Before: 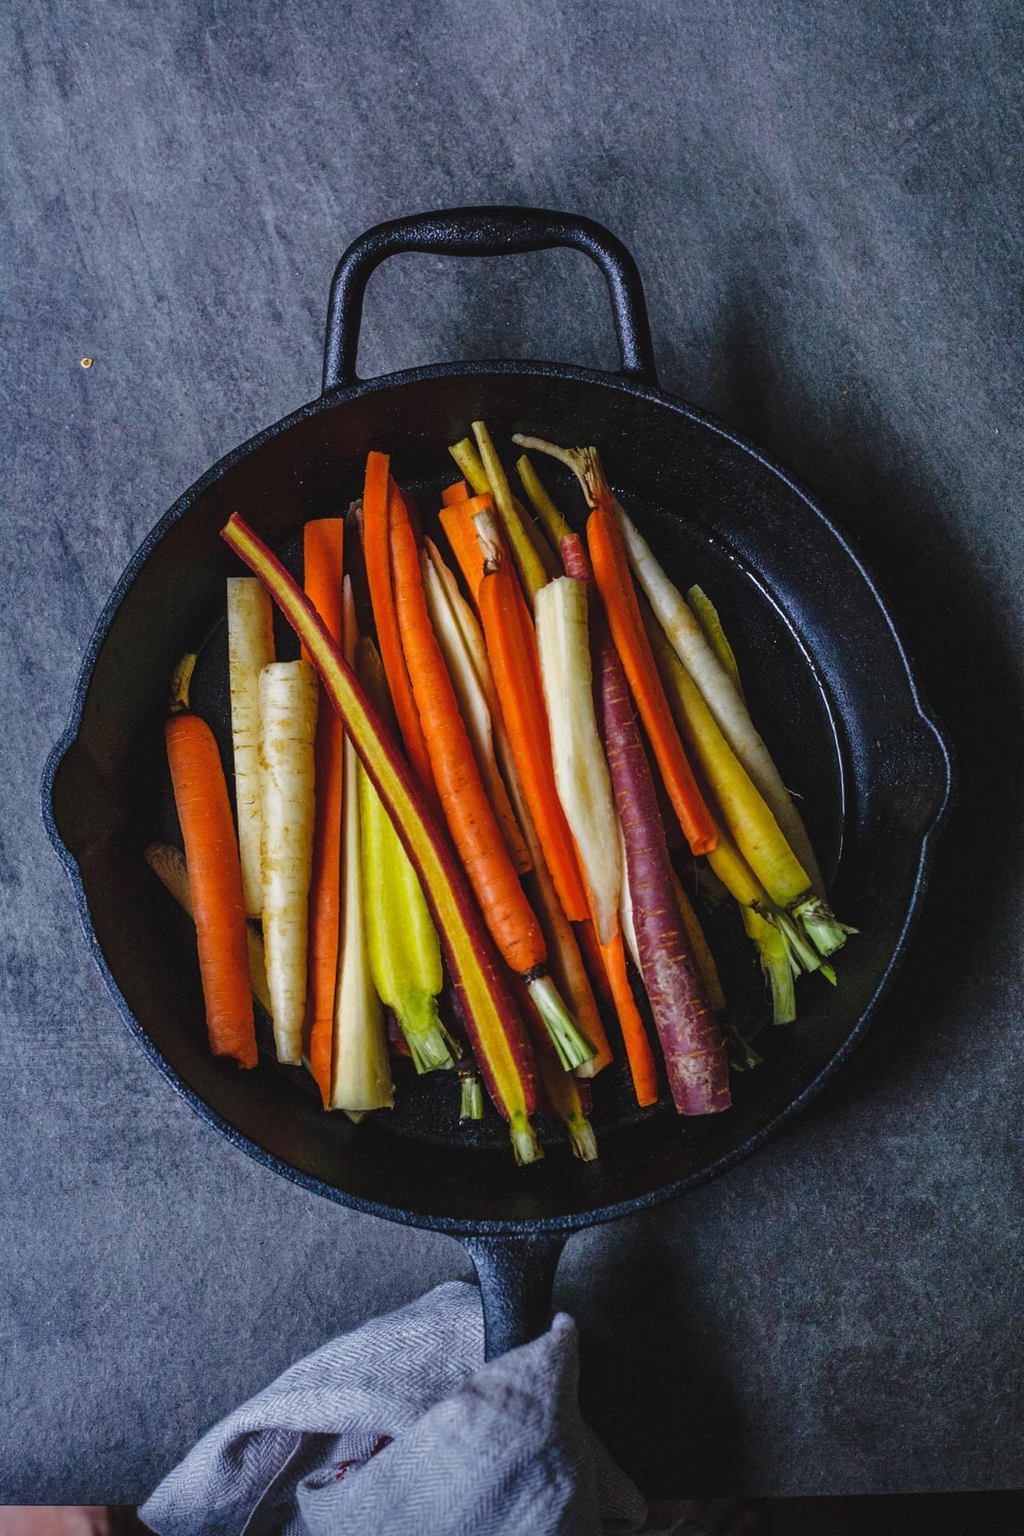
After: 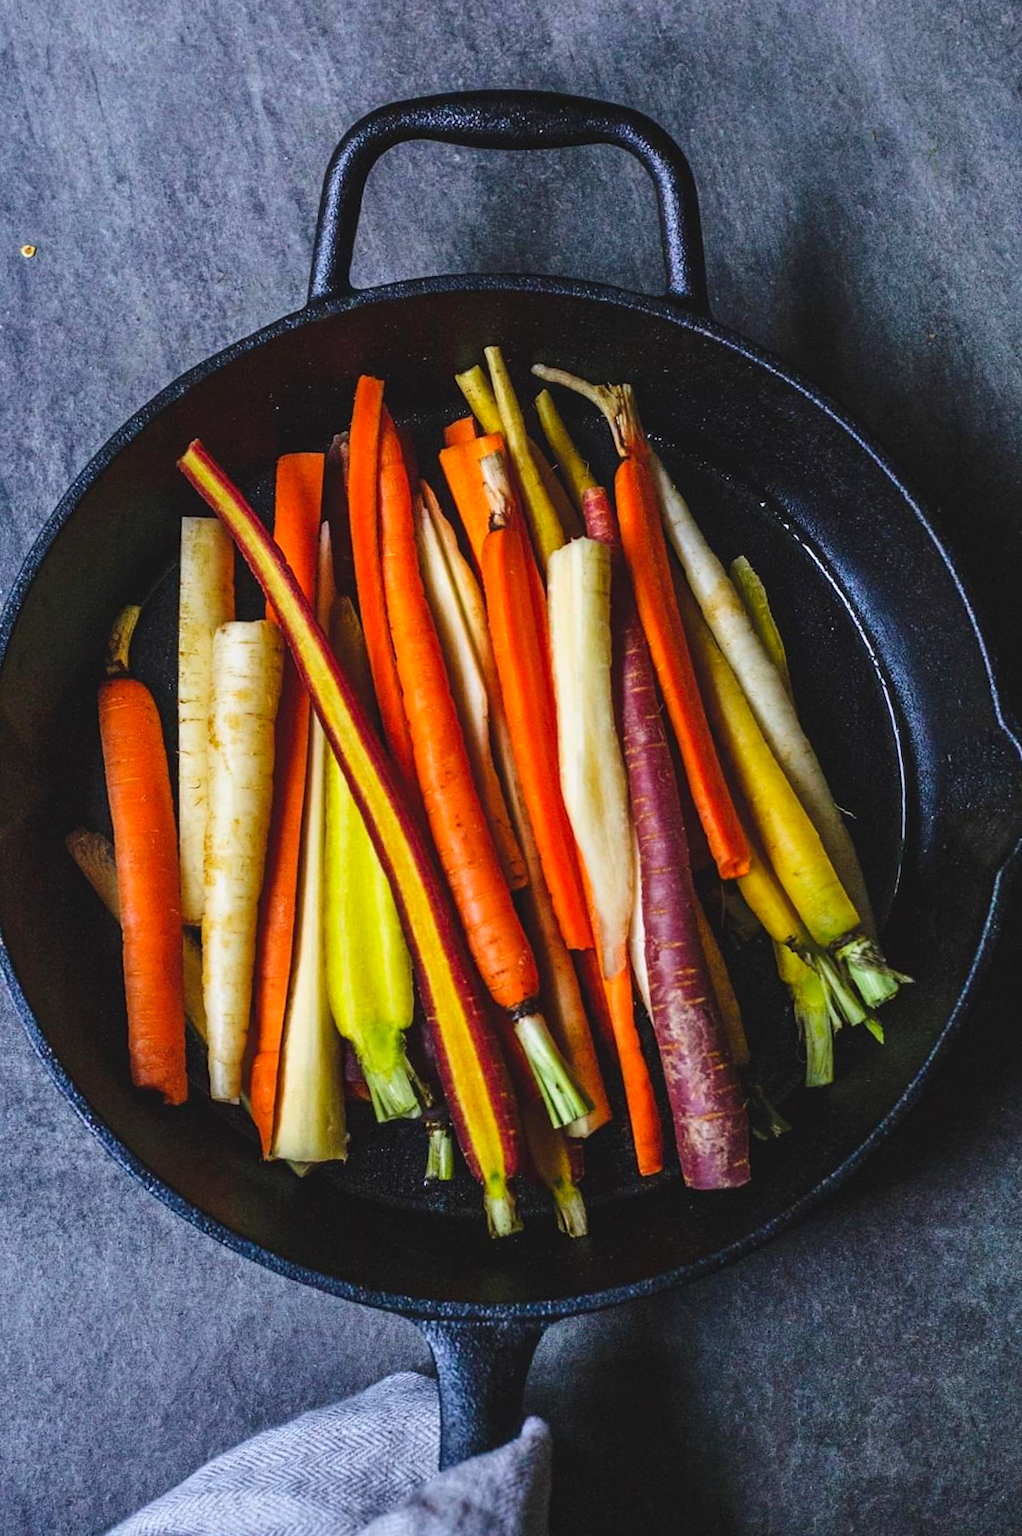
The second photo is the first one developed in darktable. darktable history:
crop and rotate: angle -3.13°, left 5.067%, top 5.205%, right 4.777%, bottom 4.473%
contrast brightness saturation: contrast 0.201, brightness 0.156, saturation 0.221
